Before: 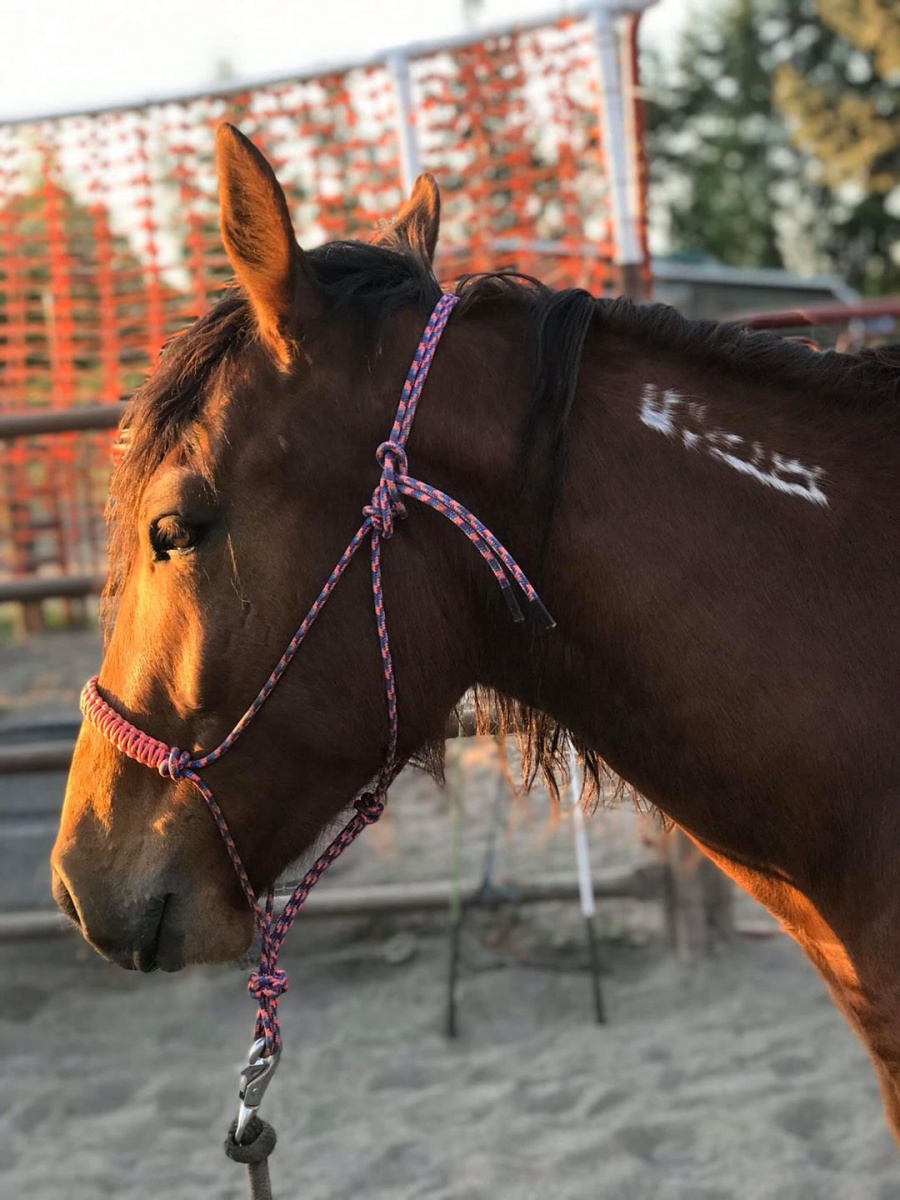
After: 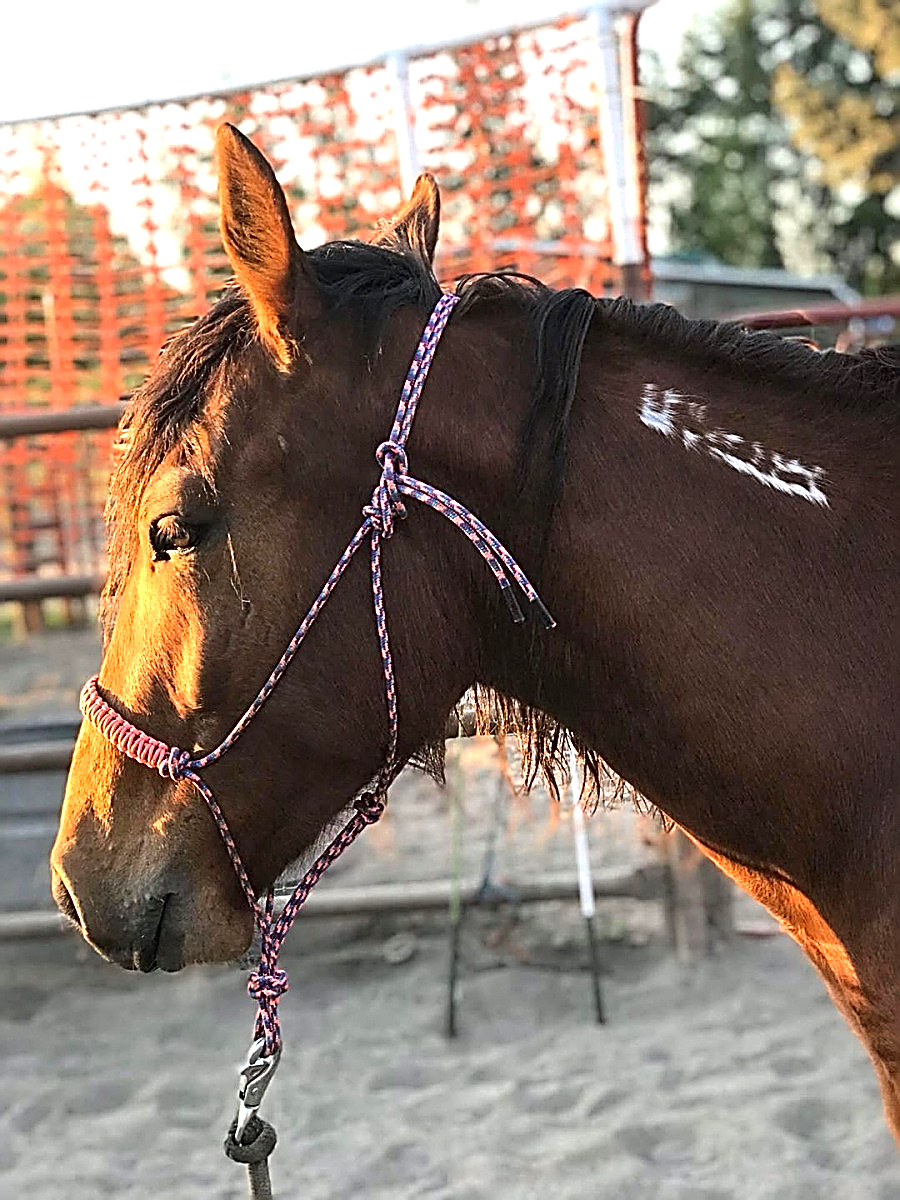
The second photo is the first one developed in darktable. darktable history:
sharpen: amount 2
contrast brightness saturation: contrast 0.07
exposure: black level correction 0, exposure 0.7 EV, compensate exposure bias true, compensate highlight preservation false
